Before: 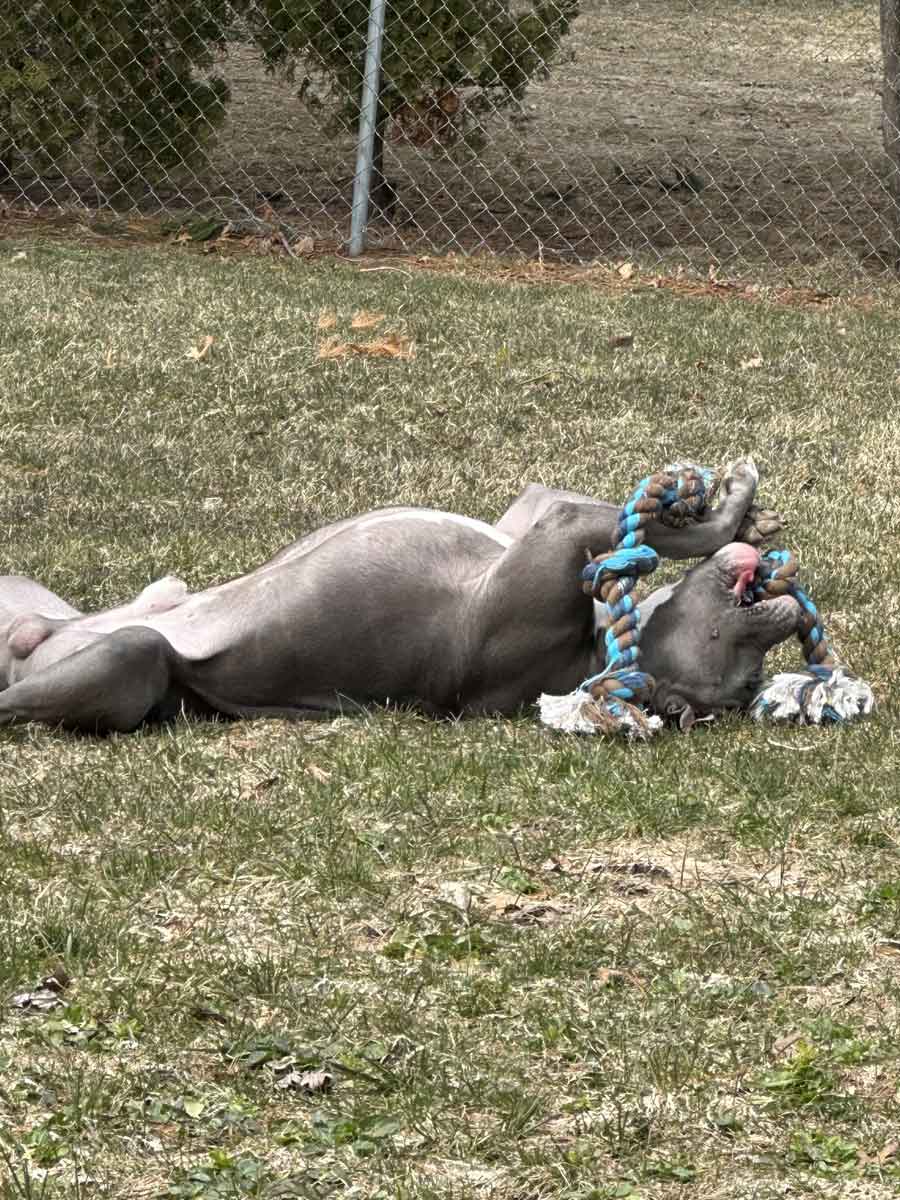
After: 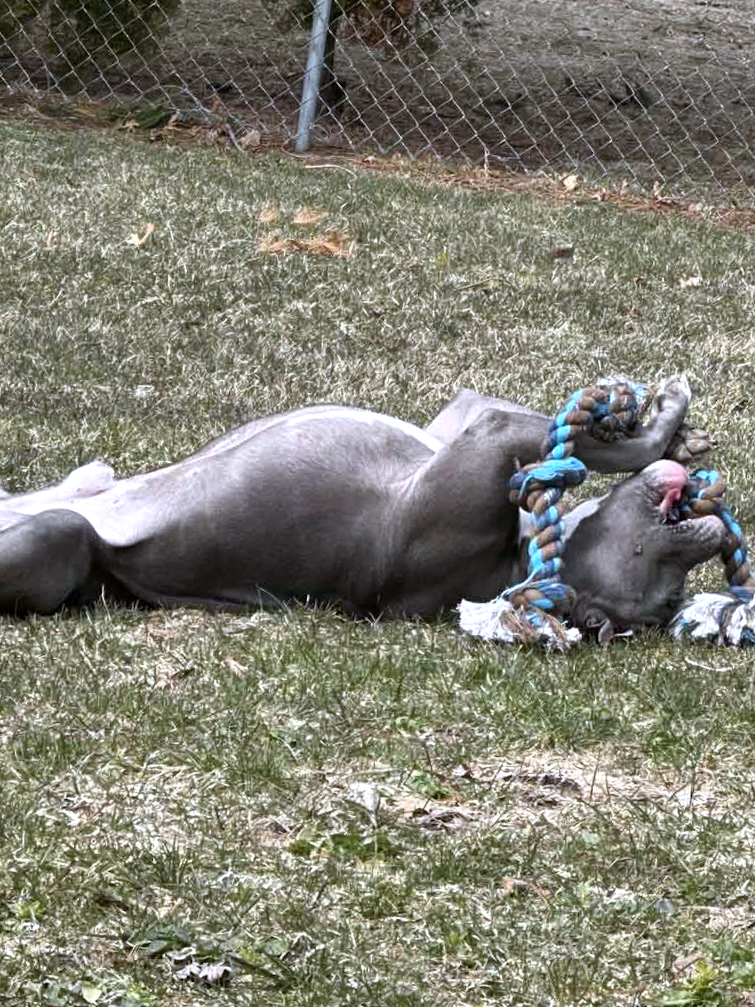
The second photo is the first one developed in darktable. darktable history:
shadows and highlights: shadows -12.5, white point adjustment 4, highlights 28.33
crop and rotate: angle -3.27°, left 5.211%, top 5.211%, right 4.607%, bottom 4.607%
white balance: red 0.967, blue 1.119, emerald 0.756
contrast brightness saturation: contrast 0.03, brightness -0.04
